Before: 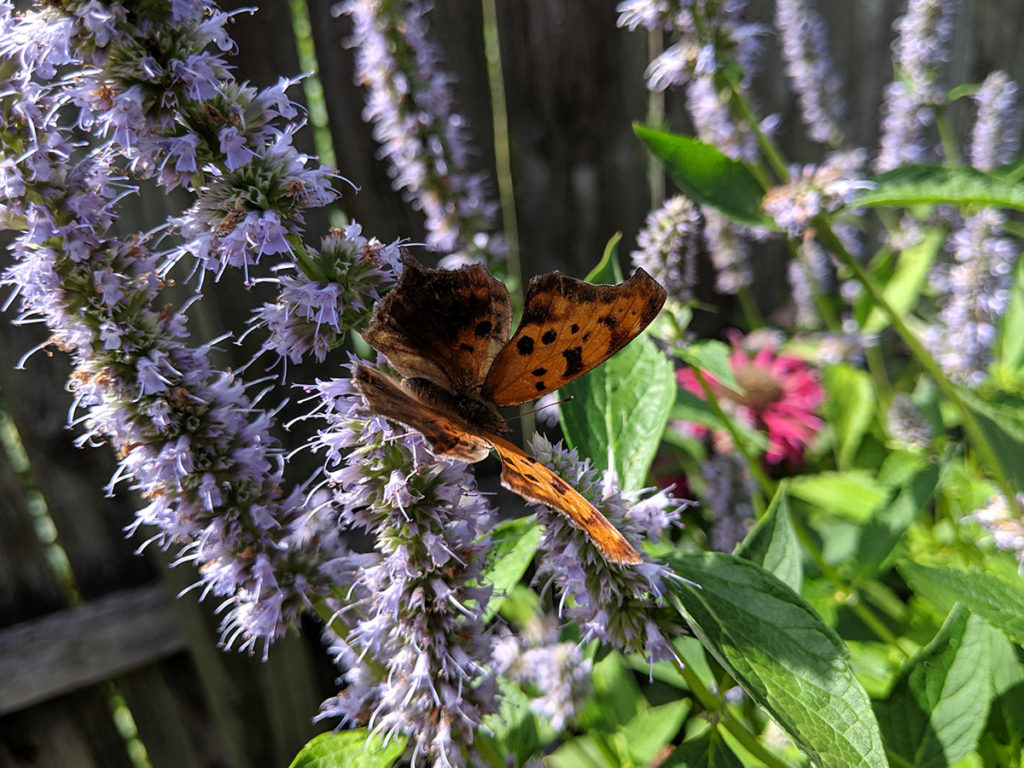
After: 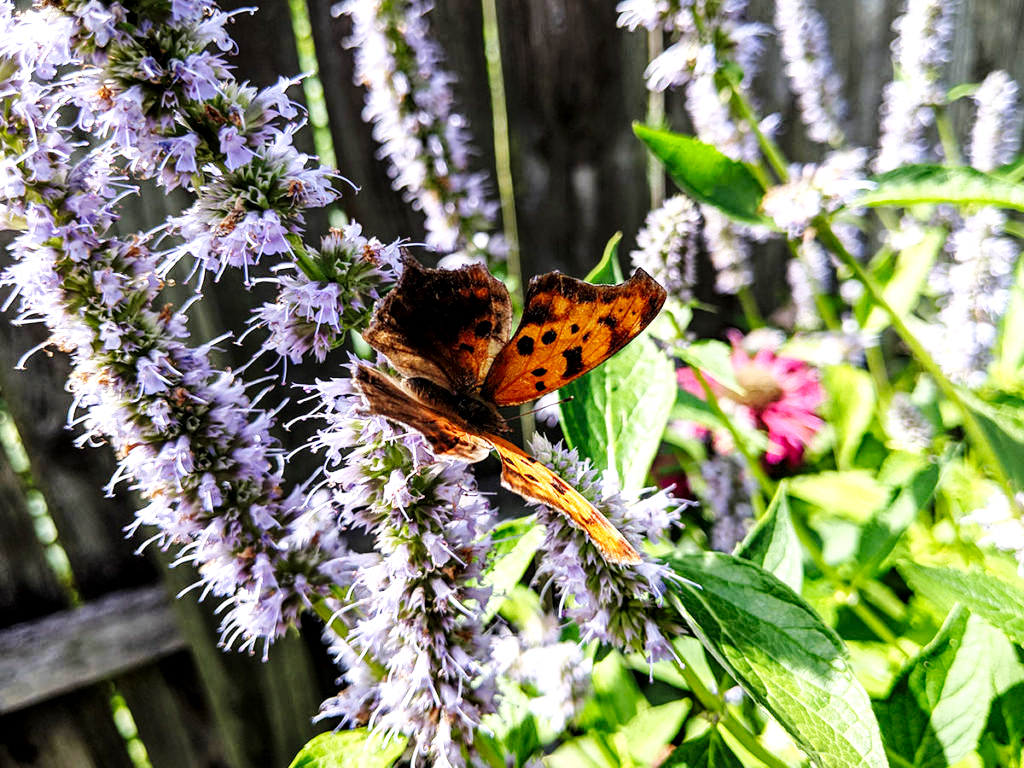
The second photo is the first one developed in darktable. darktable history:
base curve: curves: ch0 [(0, 0) (0.036, 0.025) (0.121, 0.166) (0.206, 0.329) (0.605, 0.79) (1, 1)], preserve colors none
local contrast: shadows 92%, midtone range 0.499
exposure: black level correction 0, exposure 0.895 EV, compensate highlight preservation false
tone equalizer: on, module defaults
